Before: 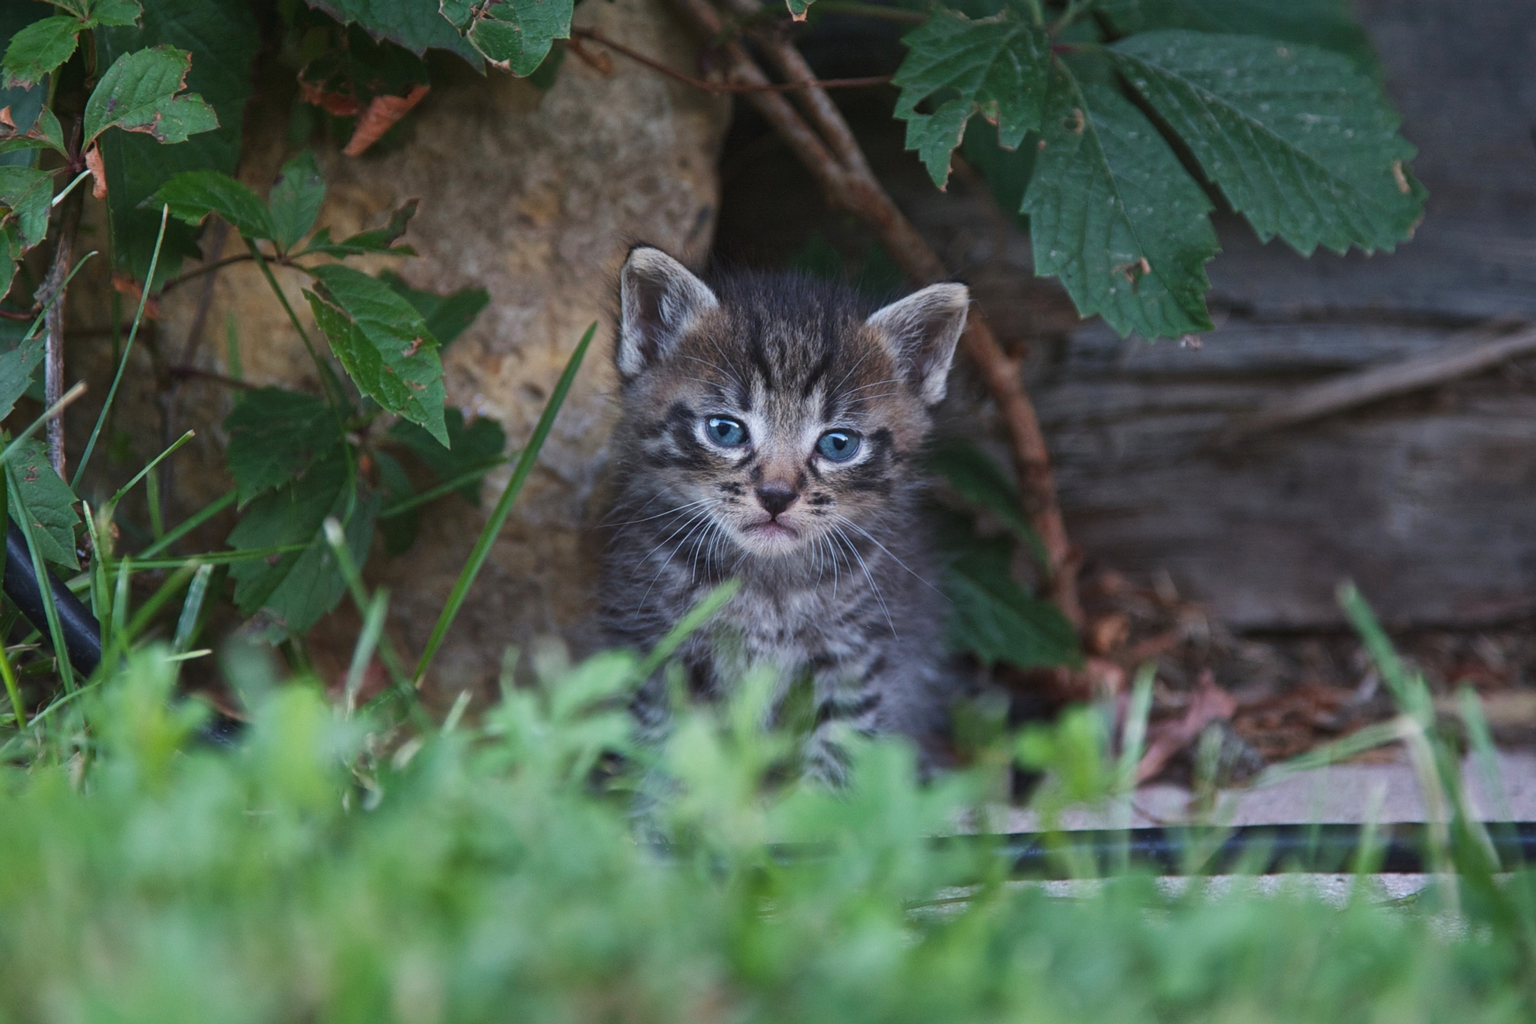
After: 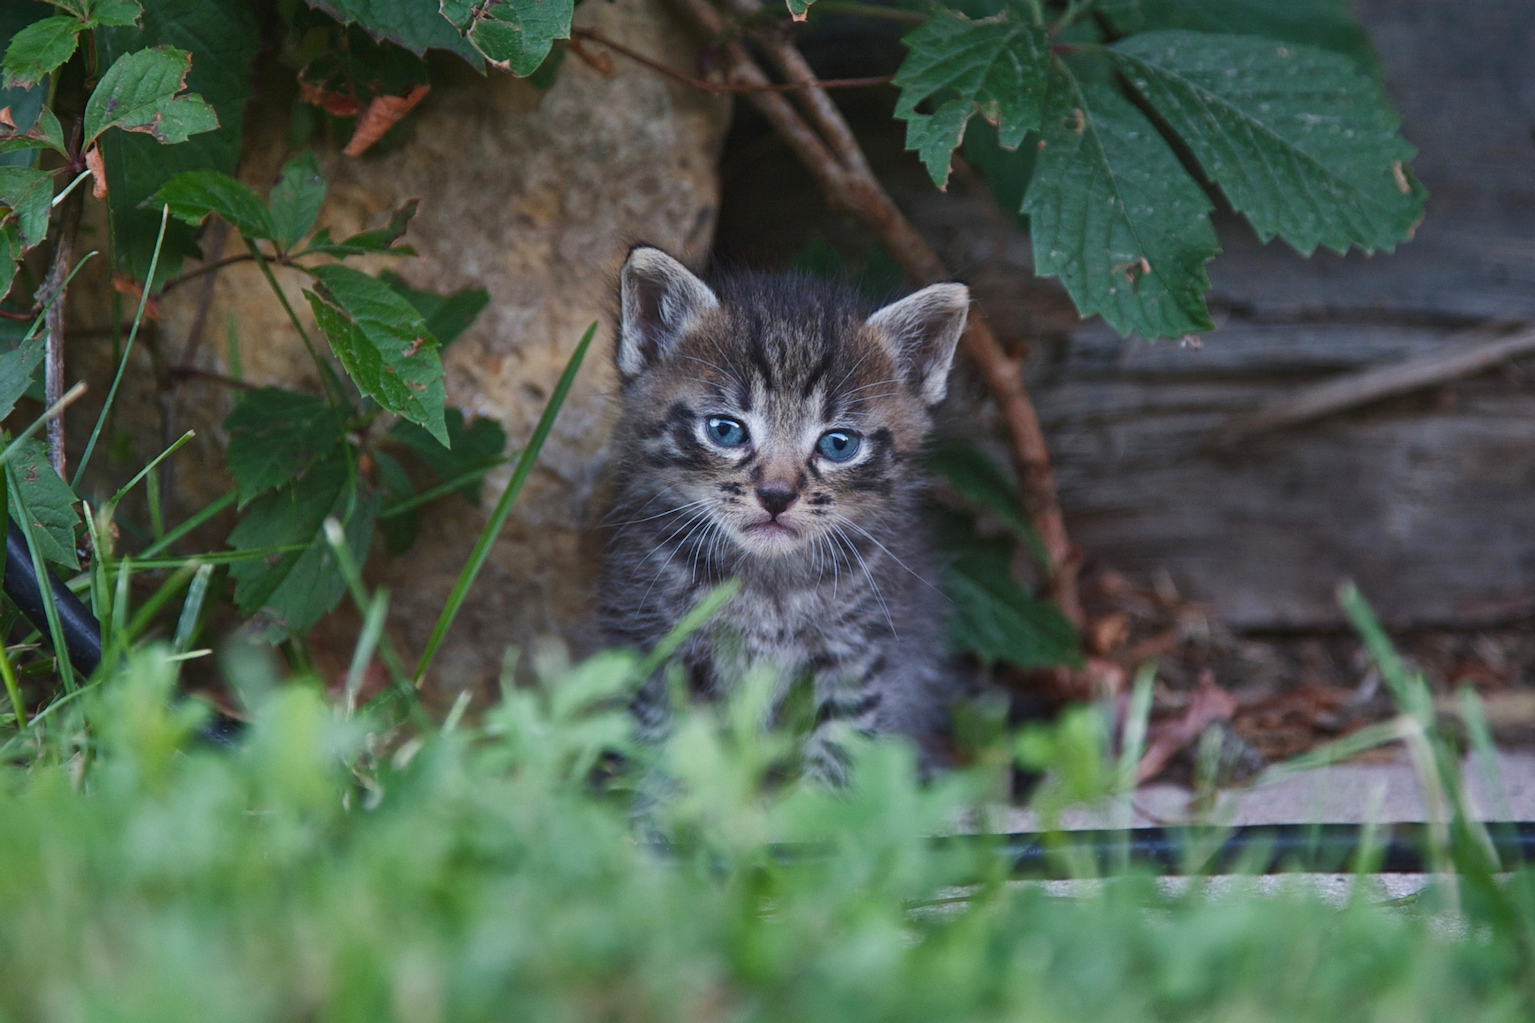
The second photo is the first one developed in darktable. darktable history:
color balance rgb: power › hue 60.55°, perceptual saturation grading › global saturation 0.938%, perceptual saturation grading › highlights -19.954%, perceptual saturation grading › shadows 19.793%
shadows and highlights: shadows 25.31, highlights -48.31, soften with gaussian
